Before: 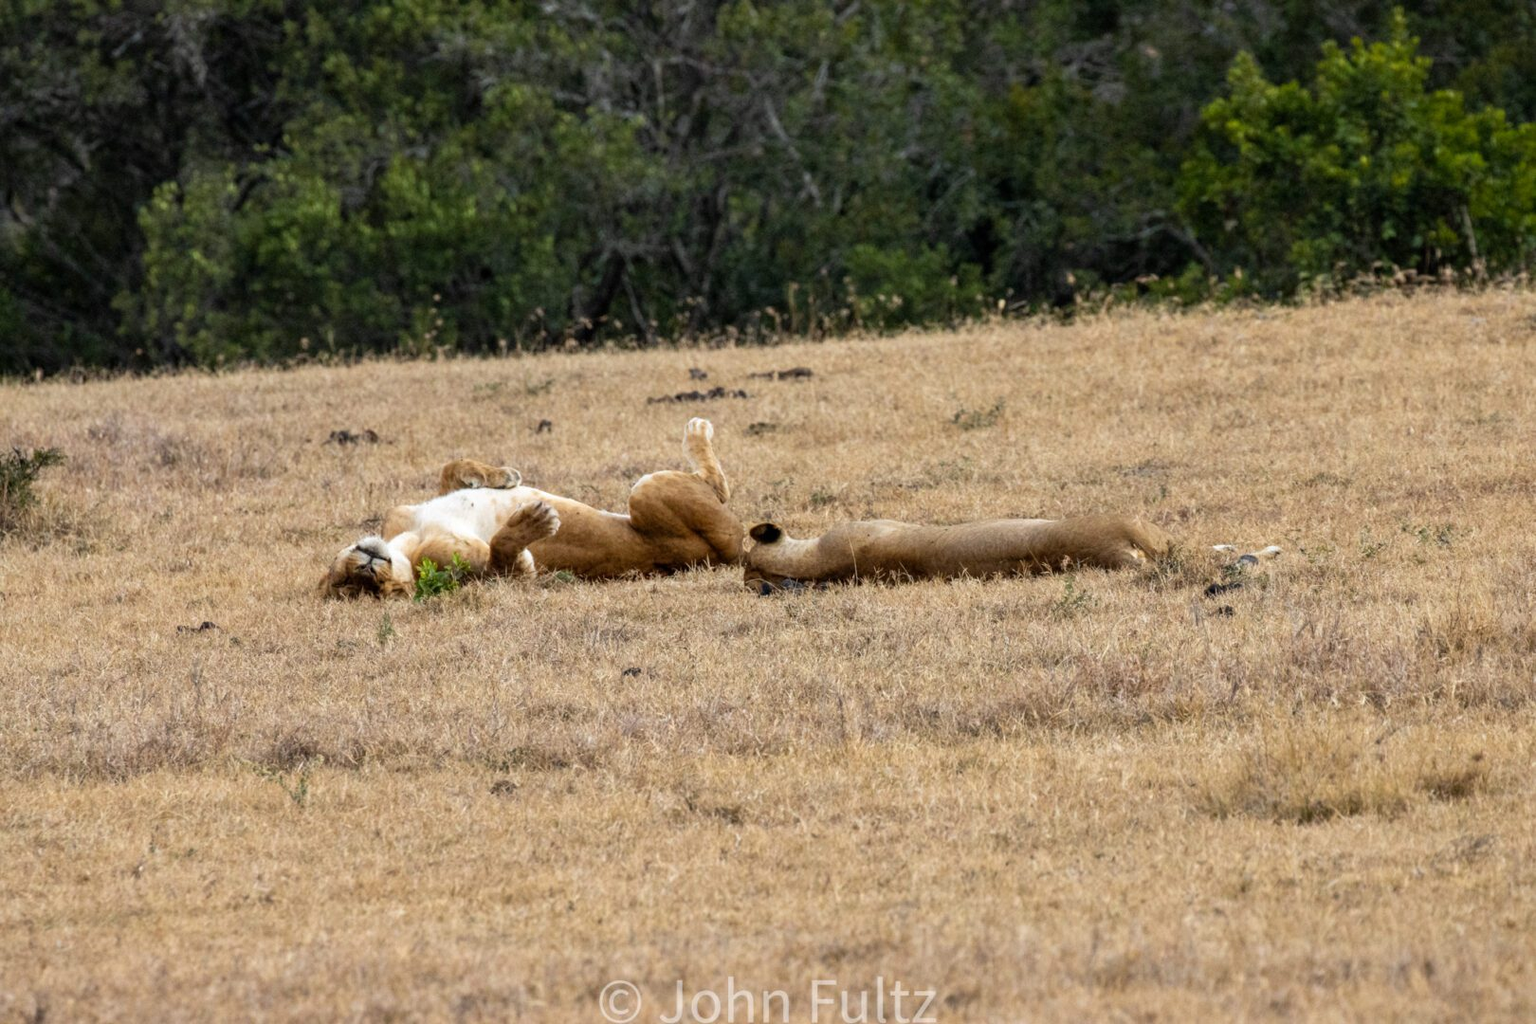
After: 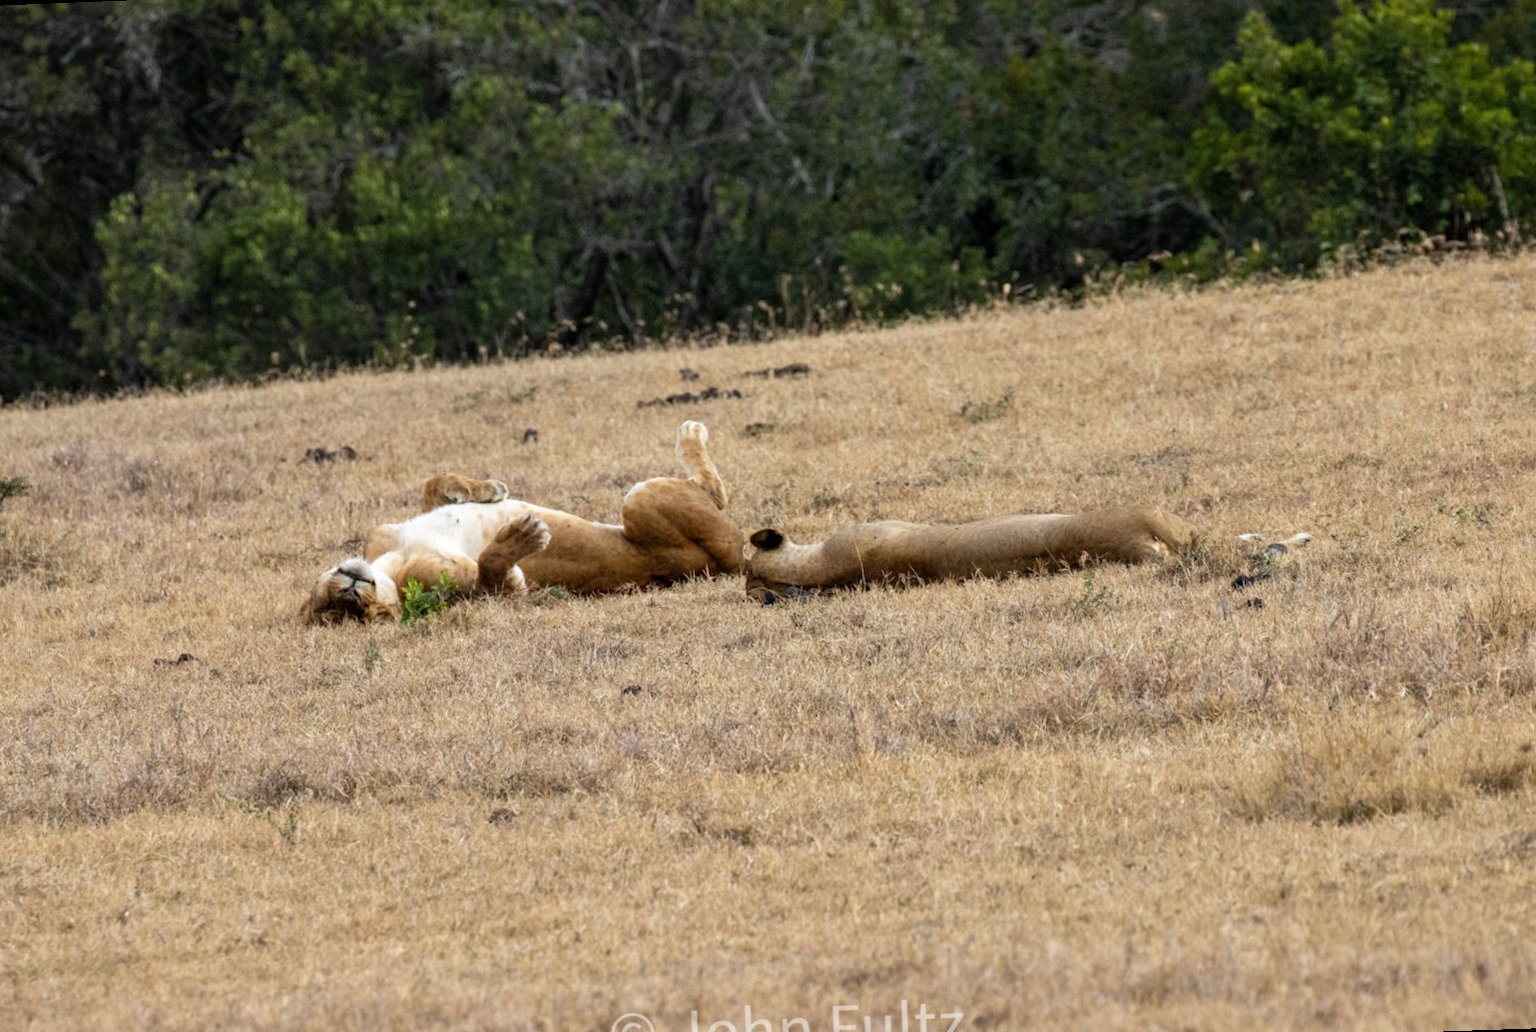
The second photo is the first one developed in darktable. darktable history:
rotate and perspective: rotation -2.12°, lens shift (vertical) 0.009, lens shift (horizontal) -0.008, automatic cropping original format, crop left 0.036, crop right 0.964, crop top 0.05, crop bottom 0.959
contrast brightness saturation: saturation -0.05
